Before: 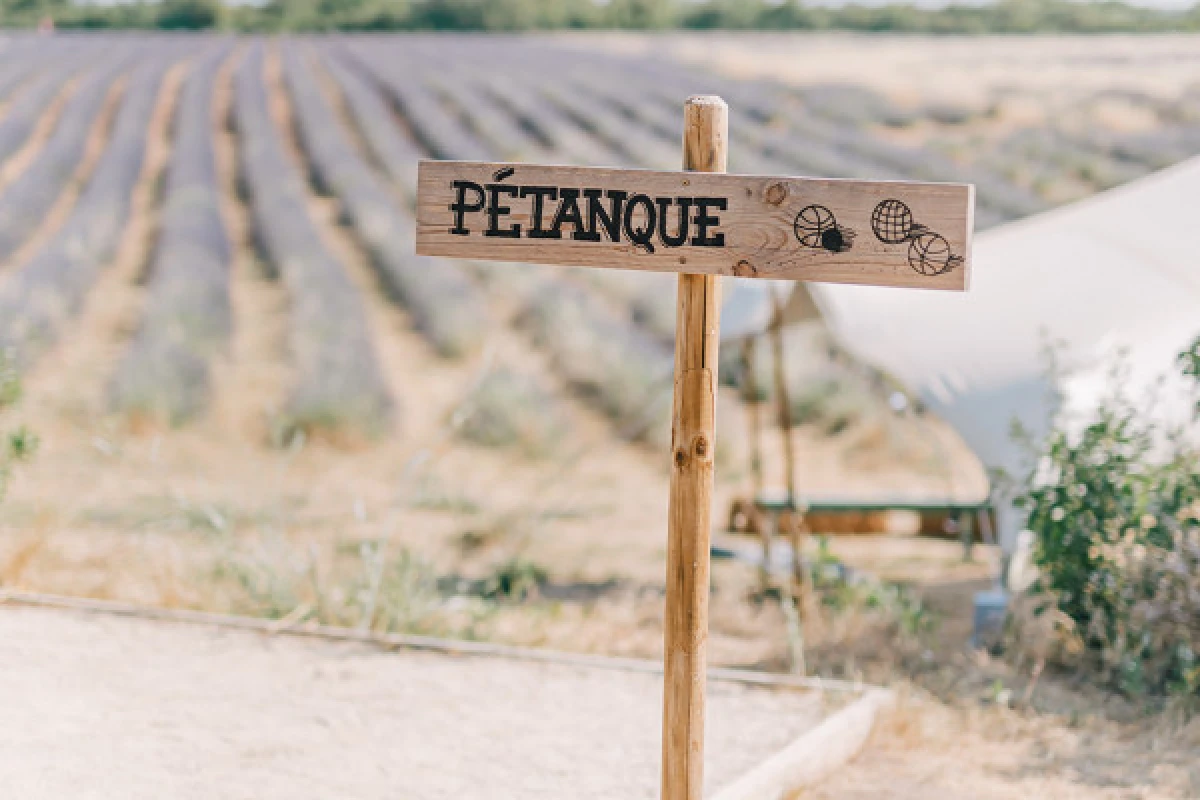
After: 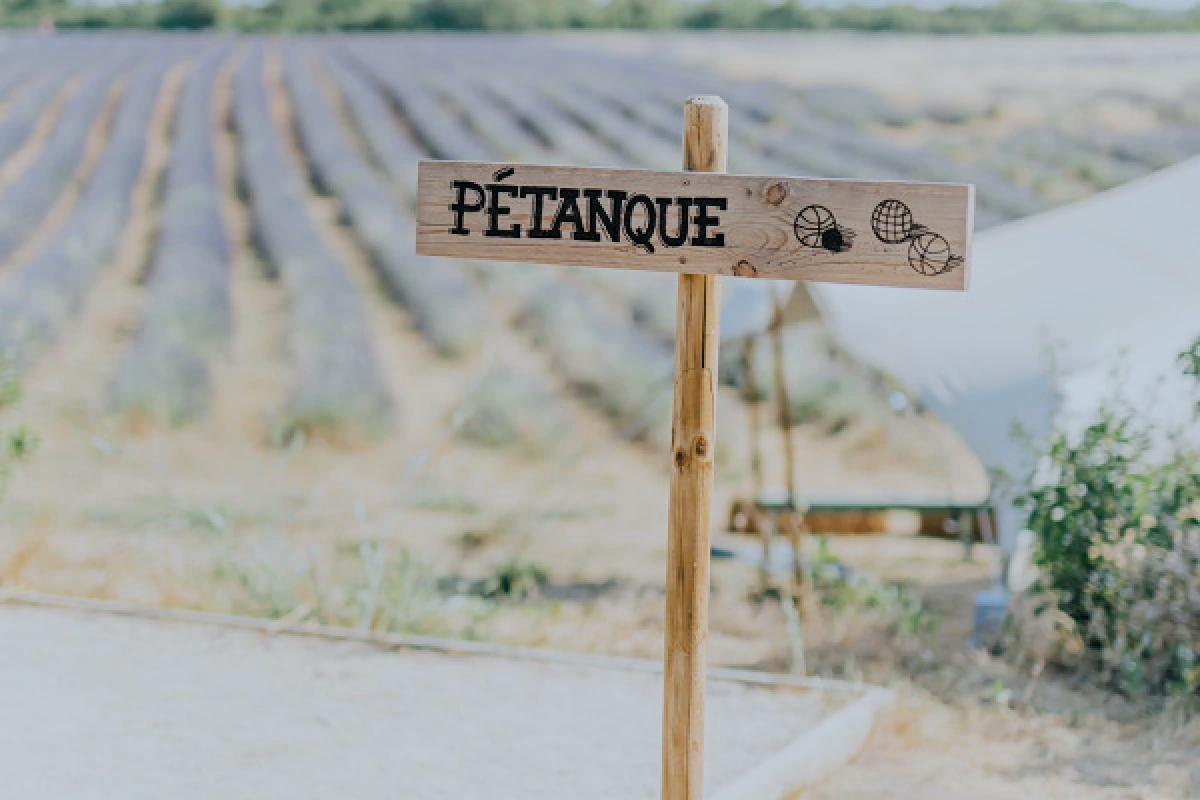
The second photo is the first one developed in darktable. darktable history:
filmic rgb: black relative exposure -7.65 EV, white relative exposure 4.56 EV, hardness 3.61, color science v6 (2022)
white balance: red 0.925, blue 1.046
